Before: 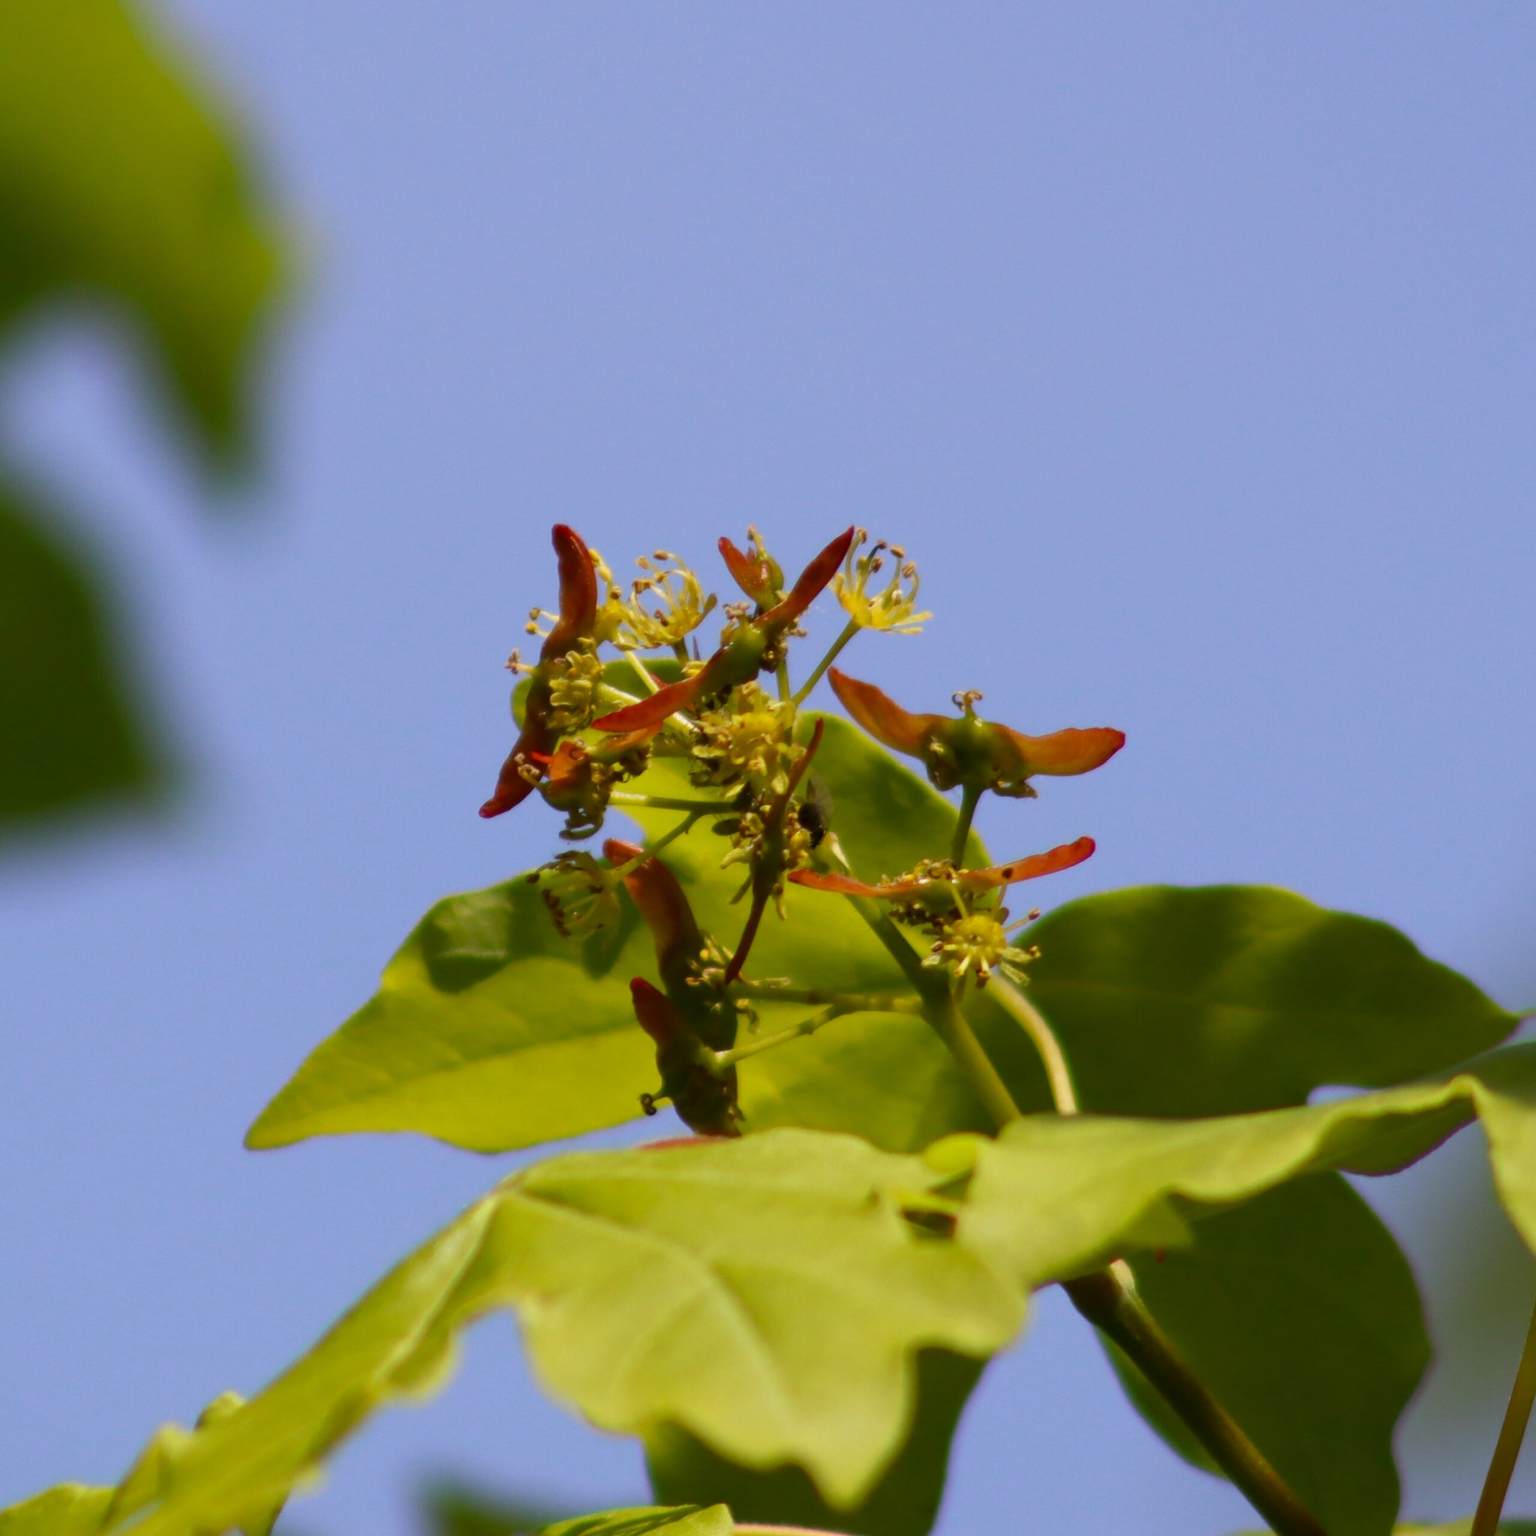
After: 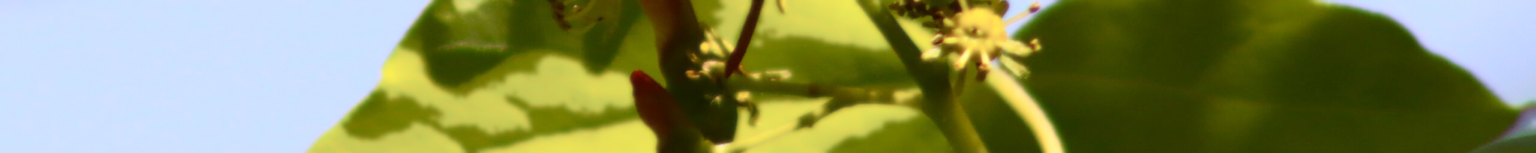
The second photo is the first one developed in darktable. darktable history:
crop and rotate: top 59.084%, bottom 30.916%
bloom: size 0%, threshold 54.82%, strength 8.31%
